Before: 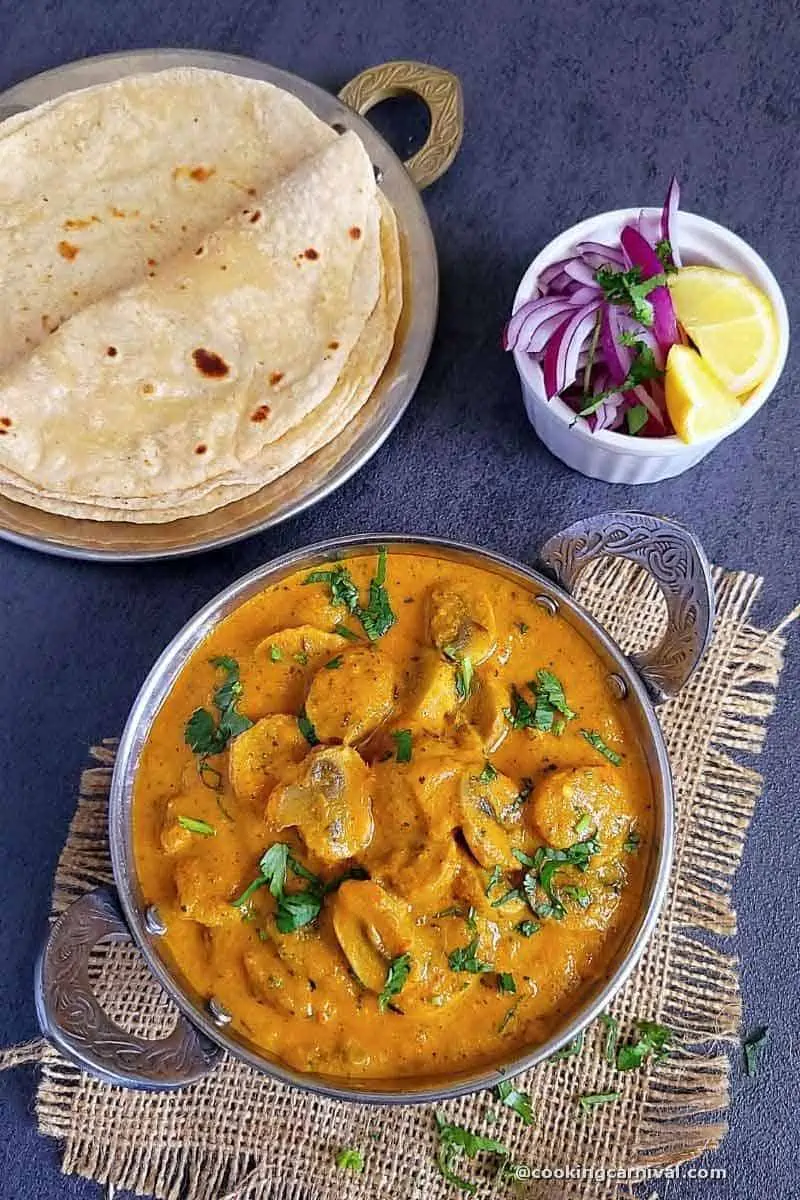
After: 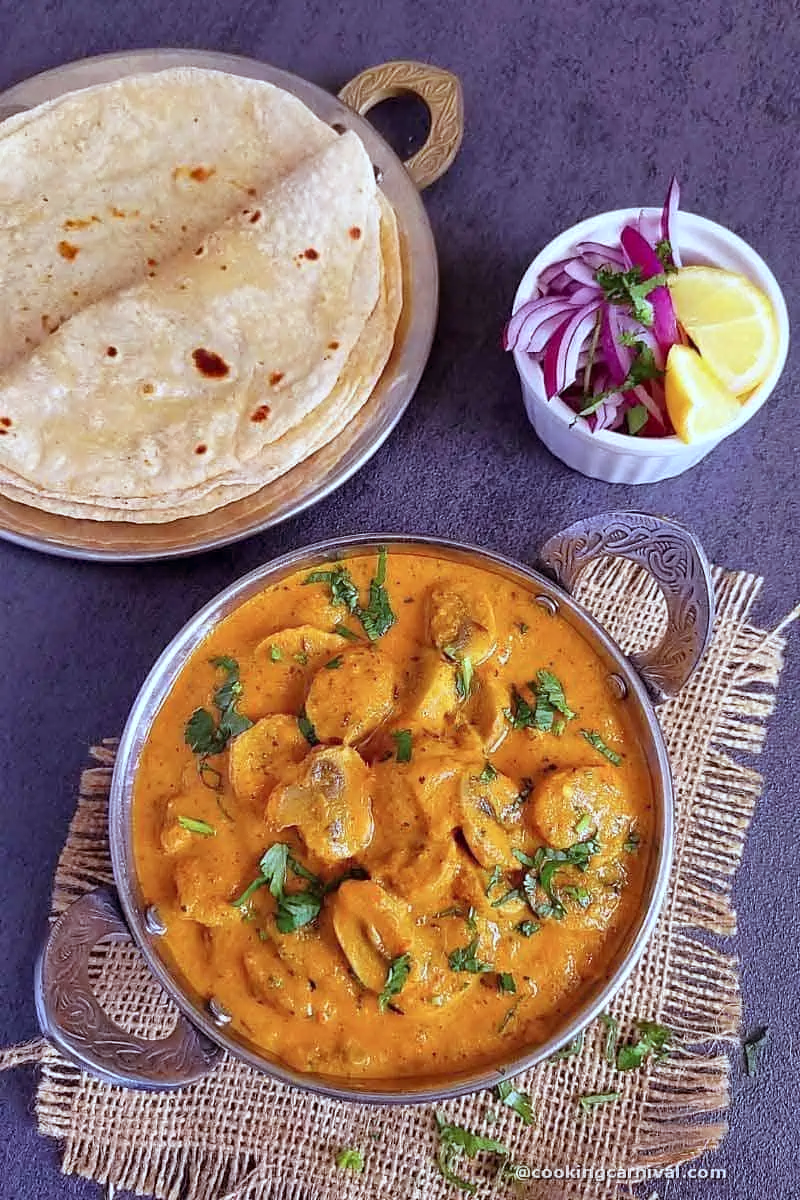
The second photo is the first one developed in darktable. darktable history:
shadows and highlights: soften with gaussian
color correction: highlights a* -4.18, highlights b* -10.81
tone equalizer: on, module defaults
rgb levels: mode RGB, independent channels, levels [[0, 0.474, 1], [0, 0.5, 1], [0, 0.5, 1]]
